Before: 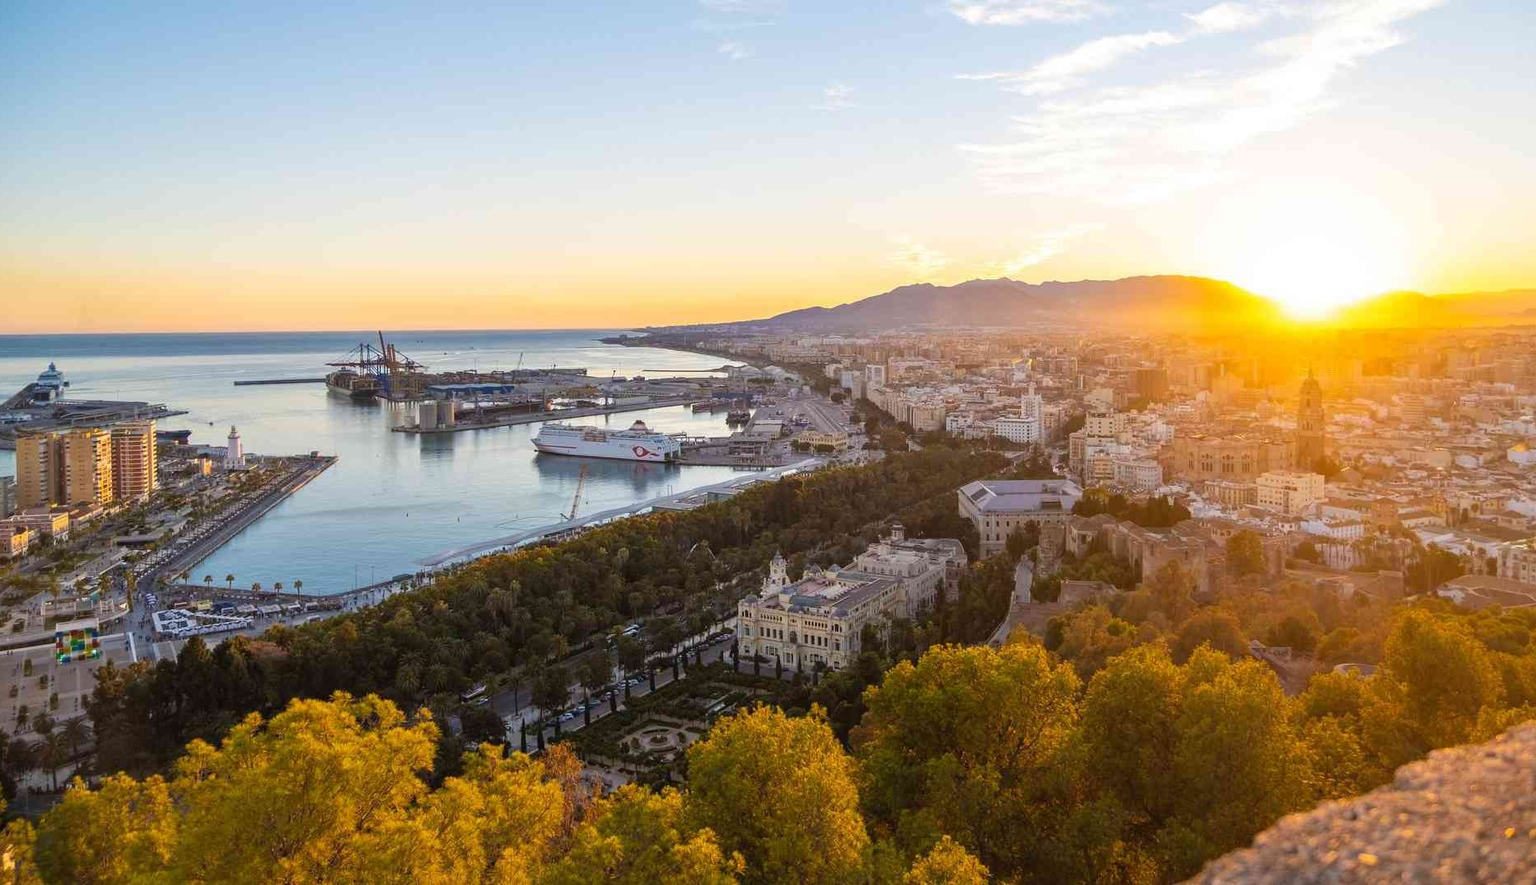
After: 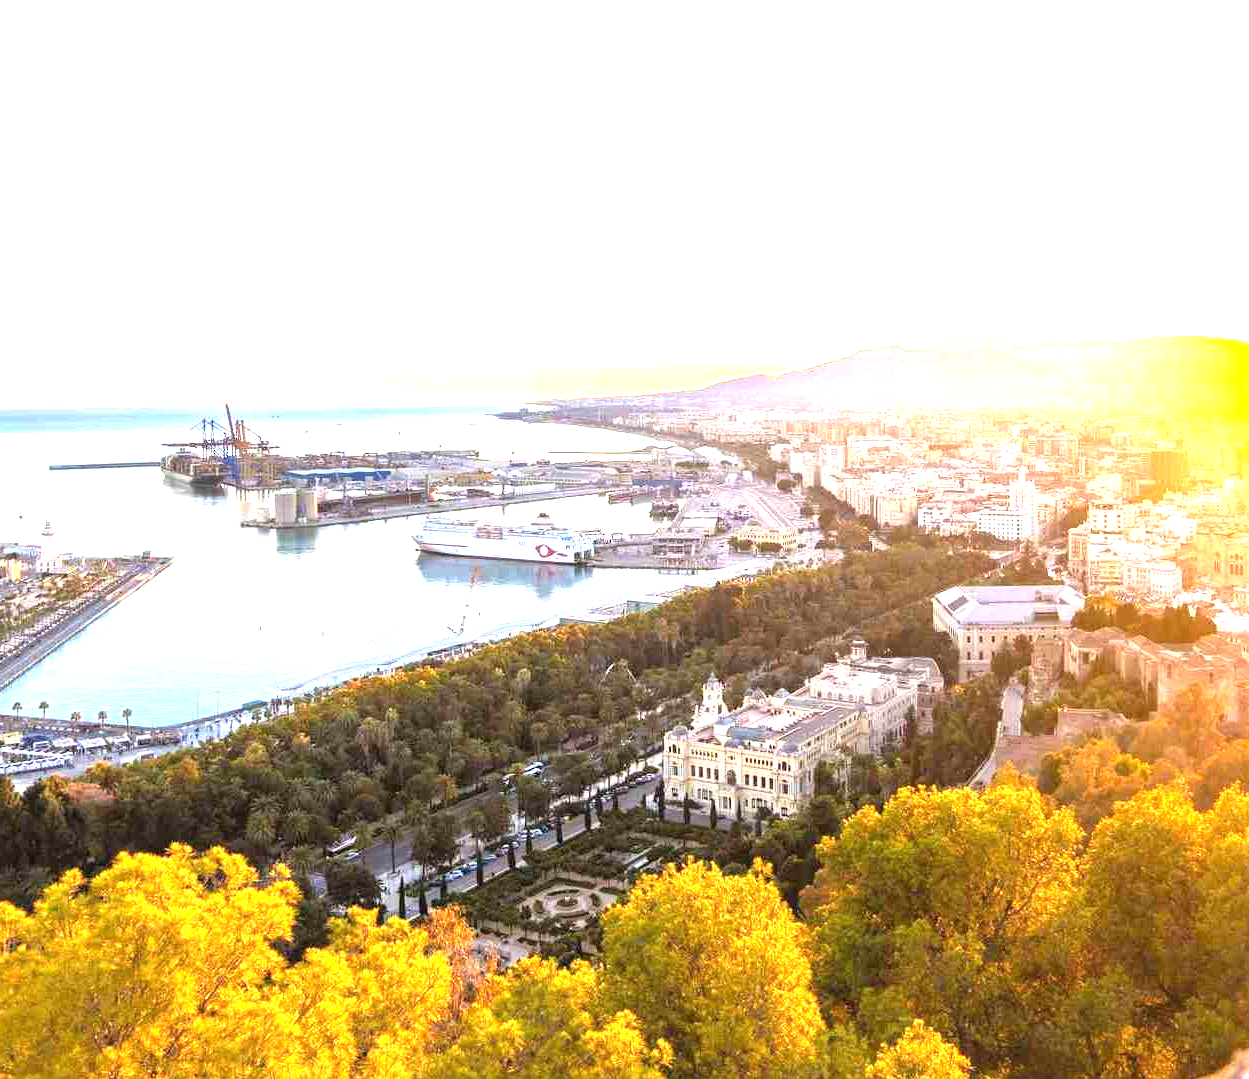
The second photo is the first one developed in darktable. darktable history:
crop and rotate: left 12.673%, right 20.66%
exposure: exposure 2.04 EV, compensate highlight preservation false
rgb curve: curves: ch0 [(0, 0) (0.136, 0.078) (0.262, 0.245) (0.414, 0.42) (1, 1)], compensate middle gray true, preserve colors basic power
